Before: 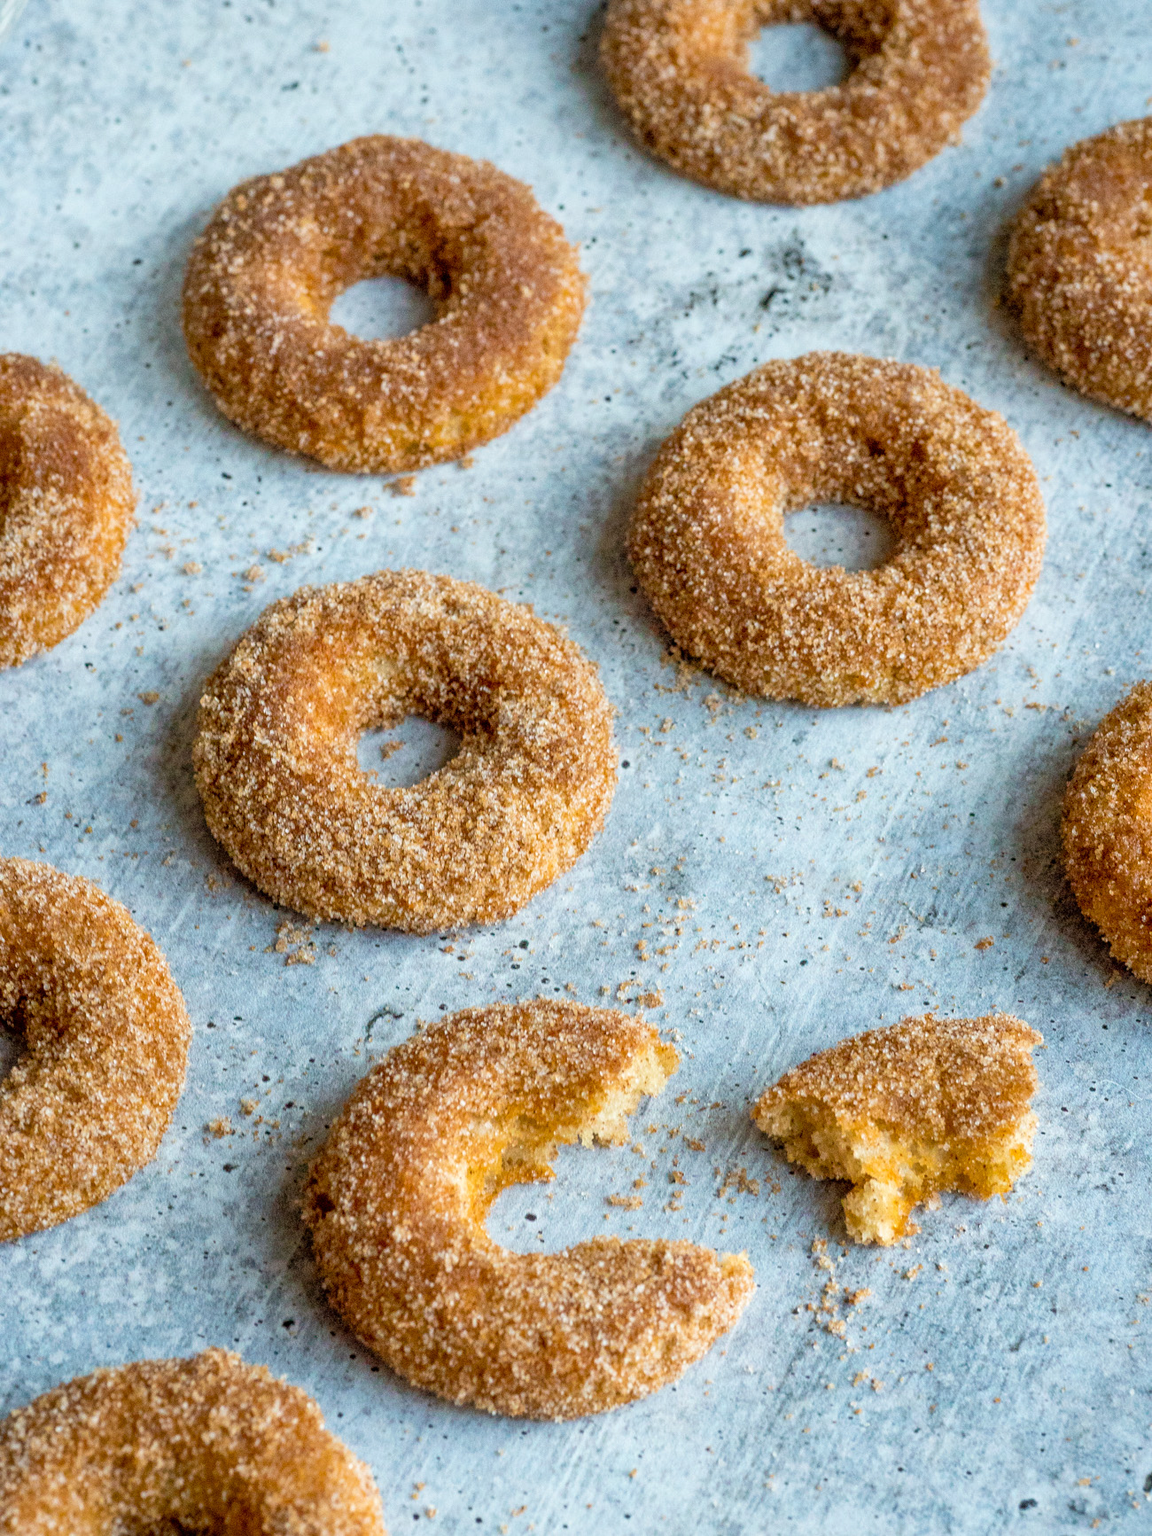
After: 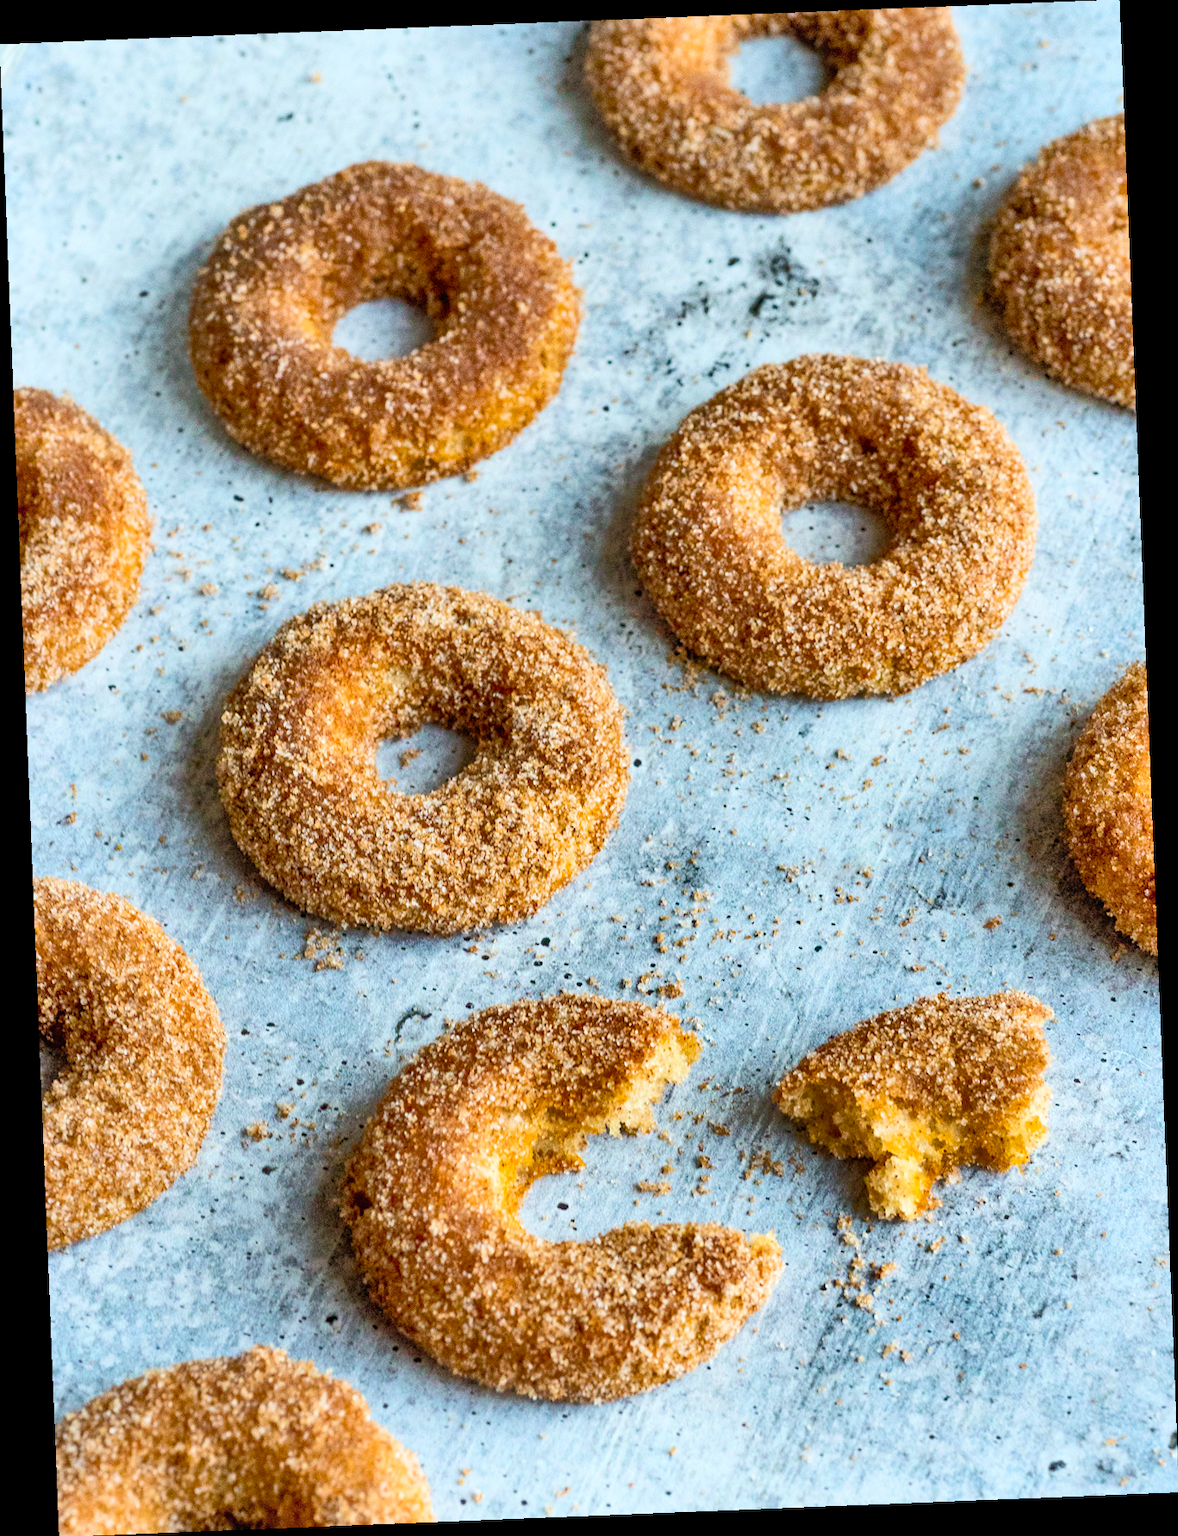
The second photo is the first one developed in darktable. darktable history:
contrast brightness saturation: contrast 0.2, brightness 0.15, saturation 0.14
rotate and perspective: rotation -2.29°, automatic cropping off
shadows and highlights: radius 100.41, shadows 50.55, highlights -64.36, highlights color adjustment 49.82%, soften with gaussian
